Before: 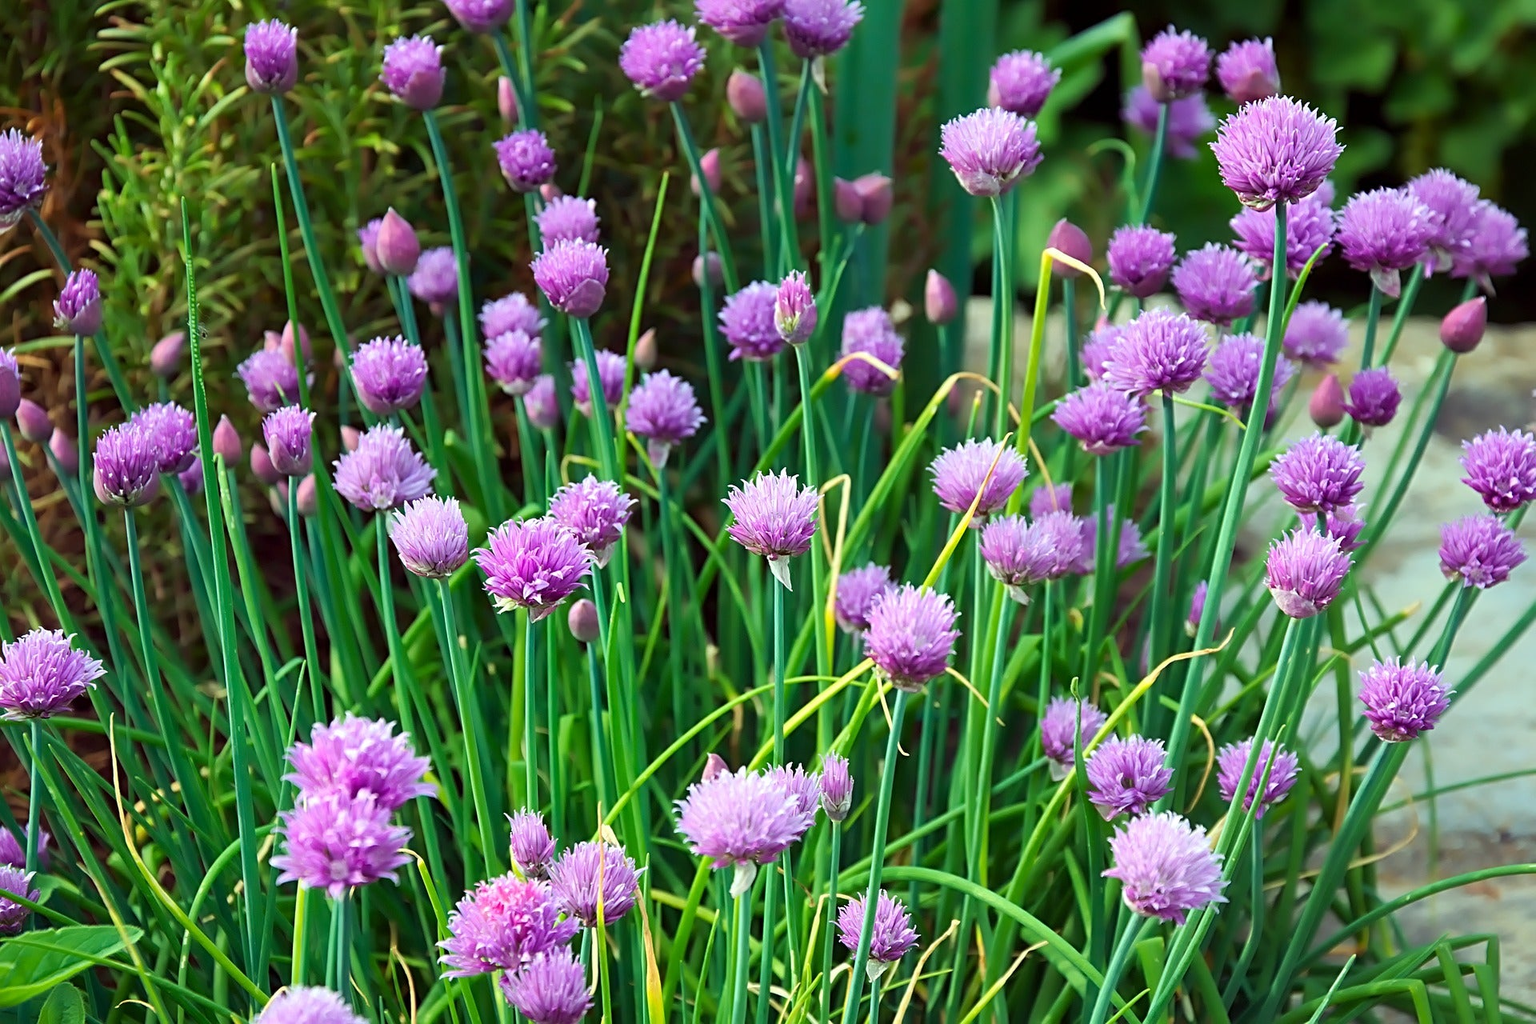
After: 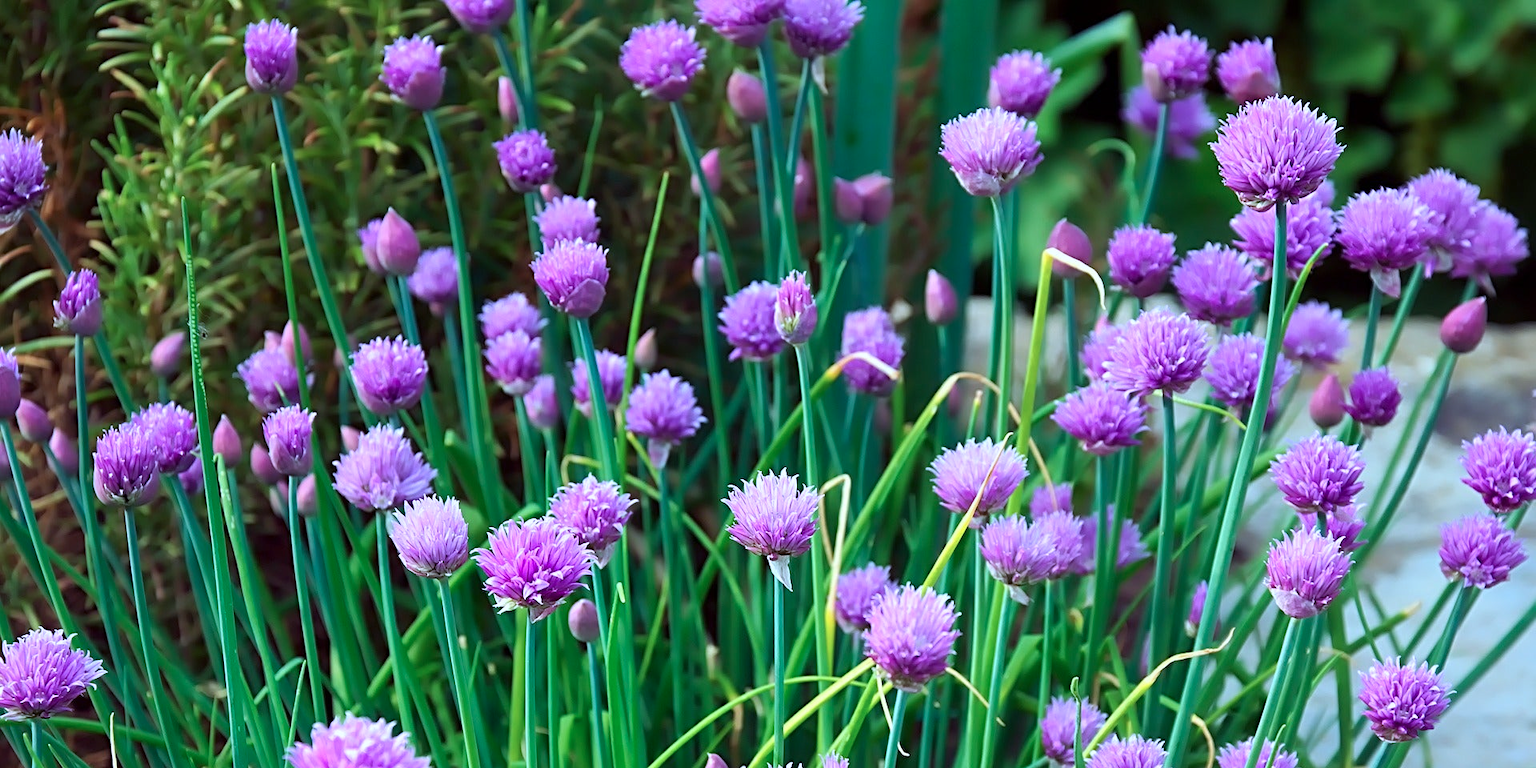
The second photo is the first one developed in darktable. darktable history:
color calibration: illuminant as shot in camera, x 0.379, y 0.396, temperature 4138.76 K
crop: bottom 24.967%
